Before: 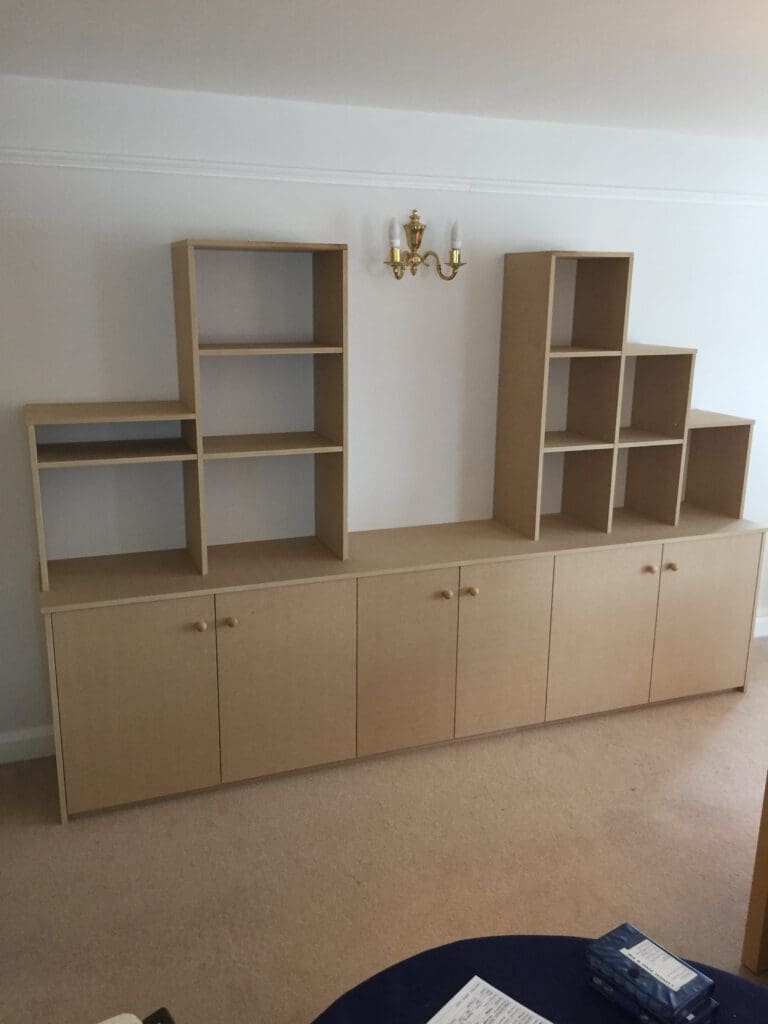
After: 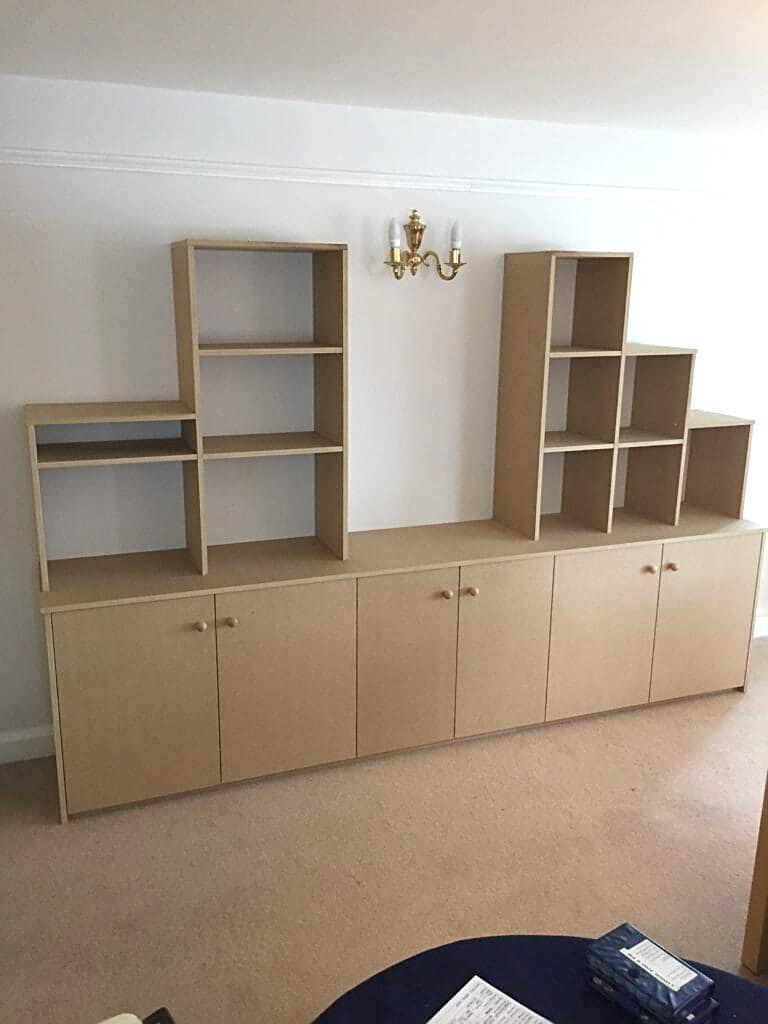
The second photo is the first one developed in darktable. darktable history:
exposure: exposure 0.509 EV, compensate exposure bias true, compensate highlight preservation false
sharpen: on, module defaults
